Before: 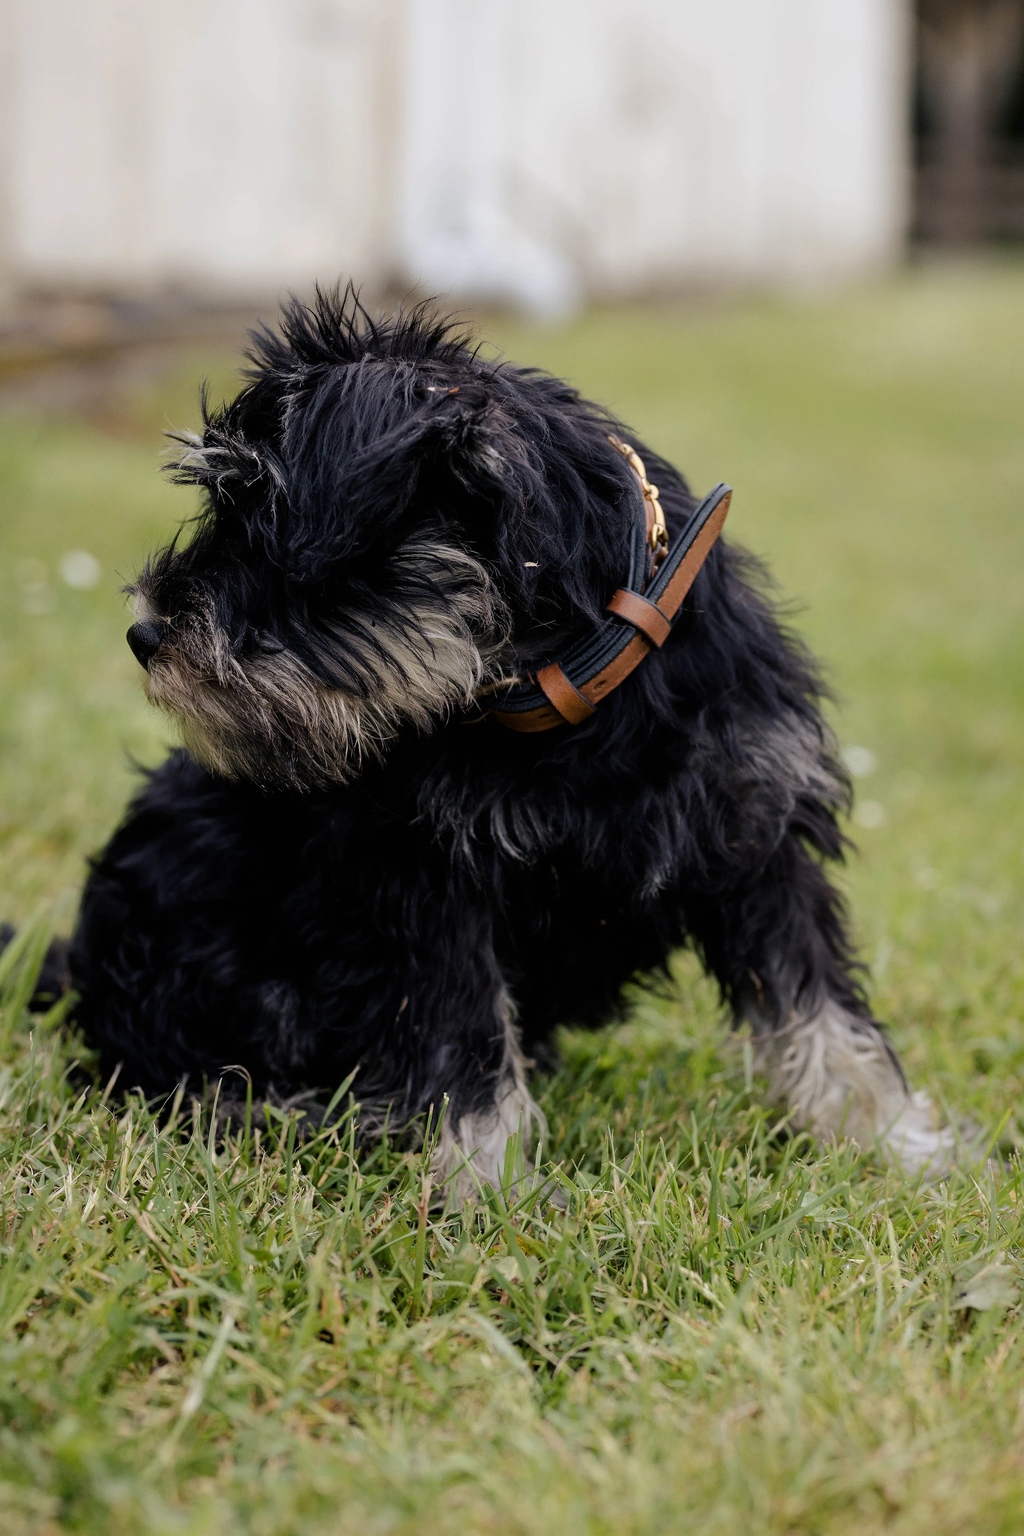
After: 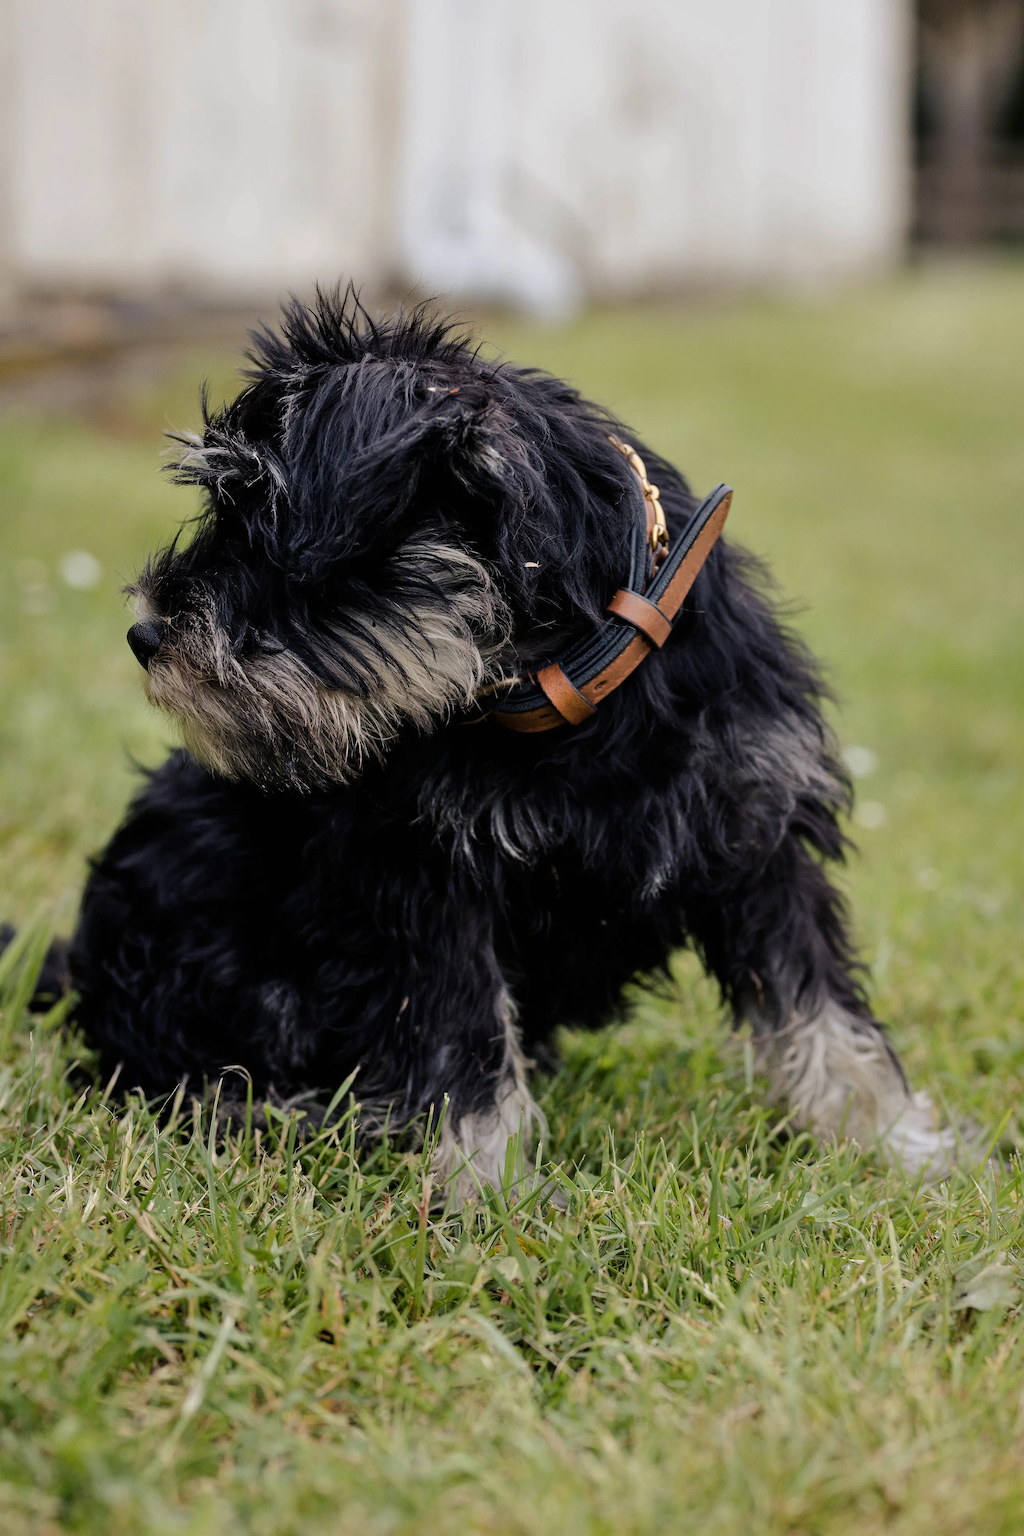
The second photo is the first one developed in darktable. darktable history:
shadows and highlights: shadows 32.17, highlights -32.21, soften with gaussian
